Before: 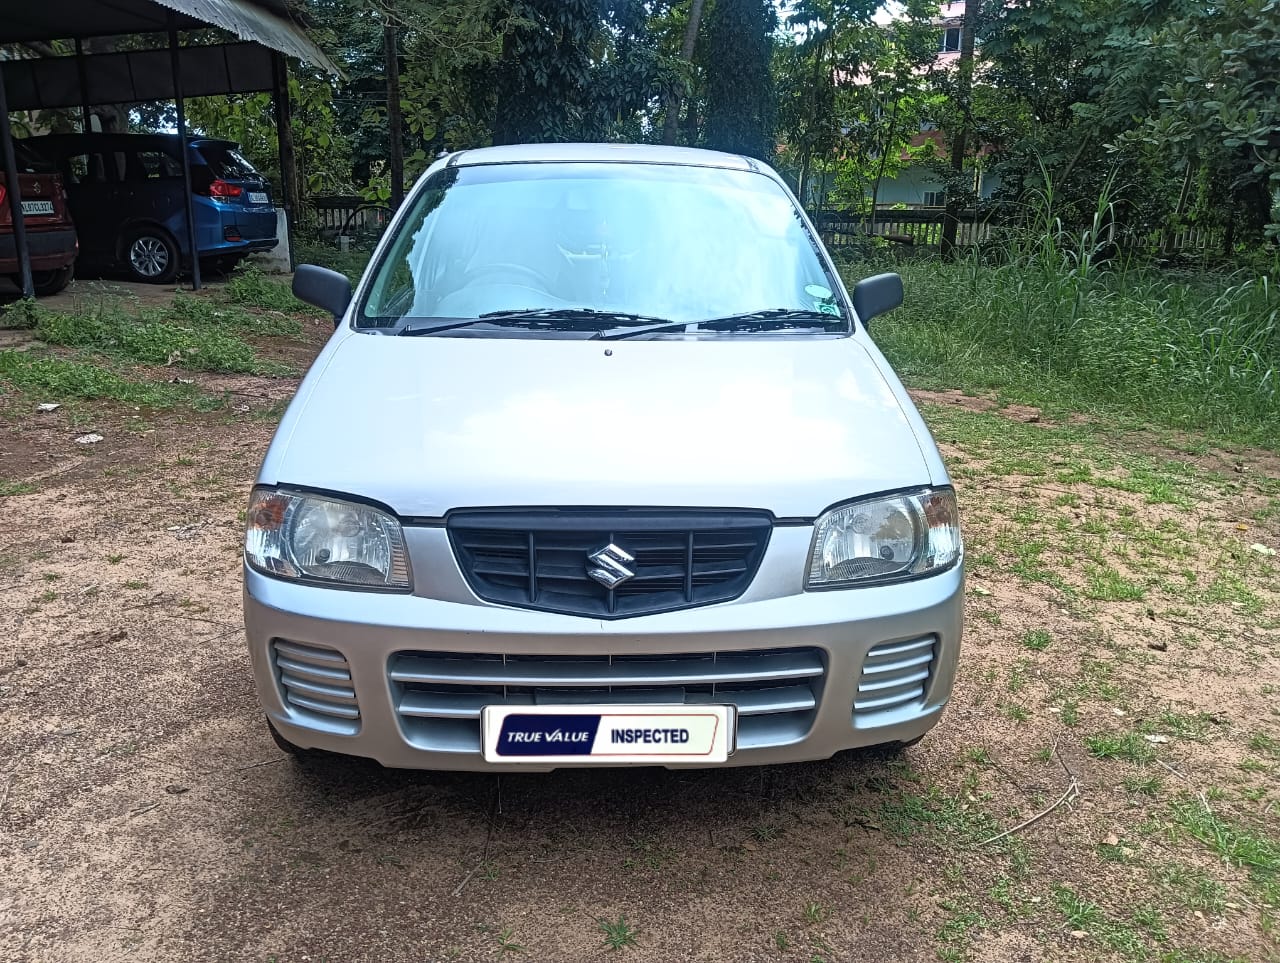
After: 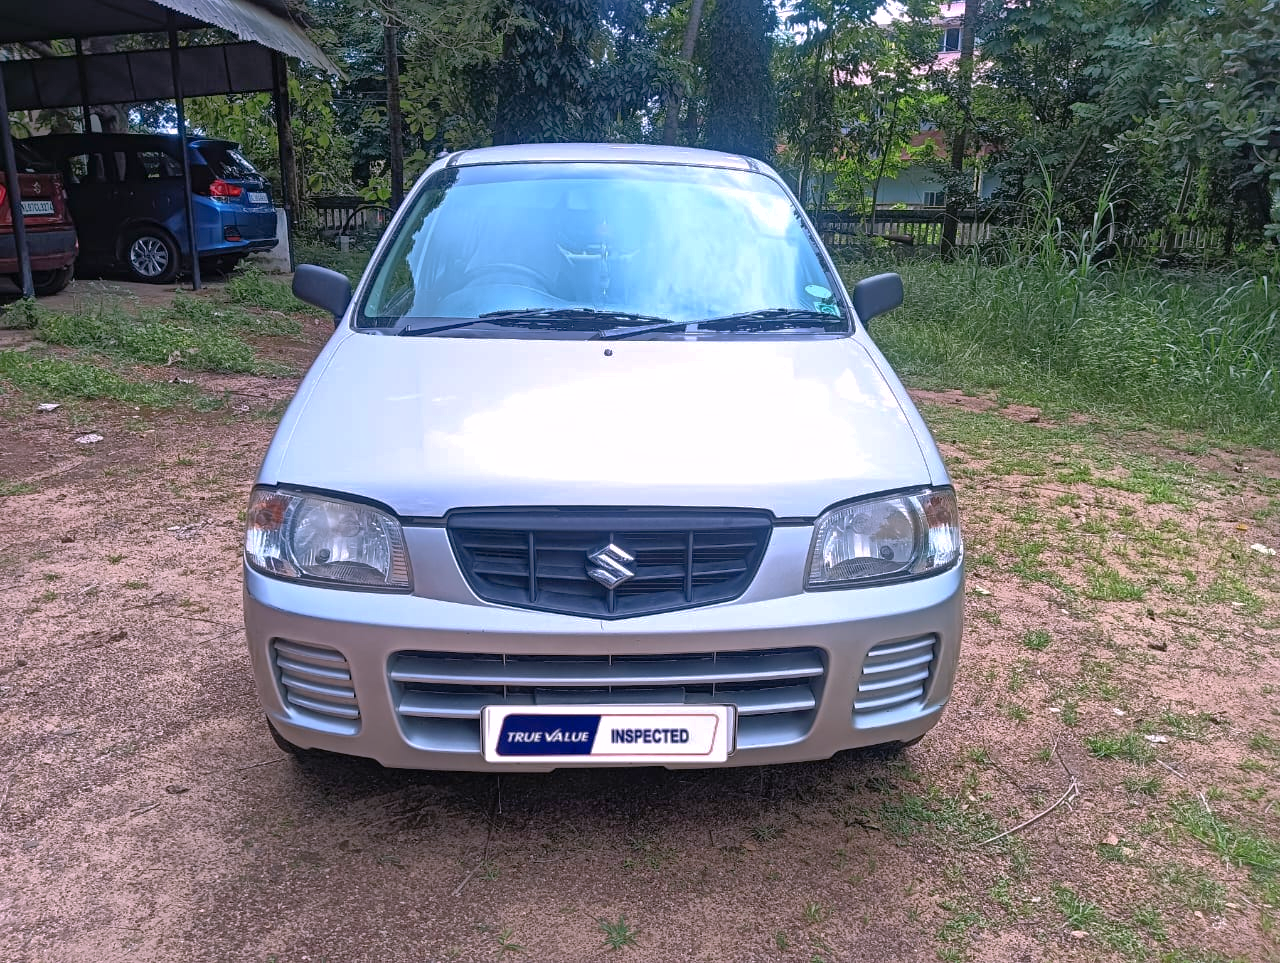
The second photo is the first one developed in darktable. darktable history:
shadows and highlights: highlights -60
white balance: red 1.066, blue 1.119
